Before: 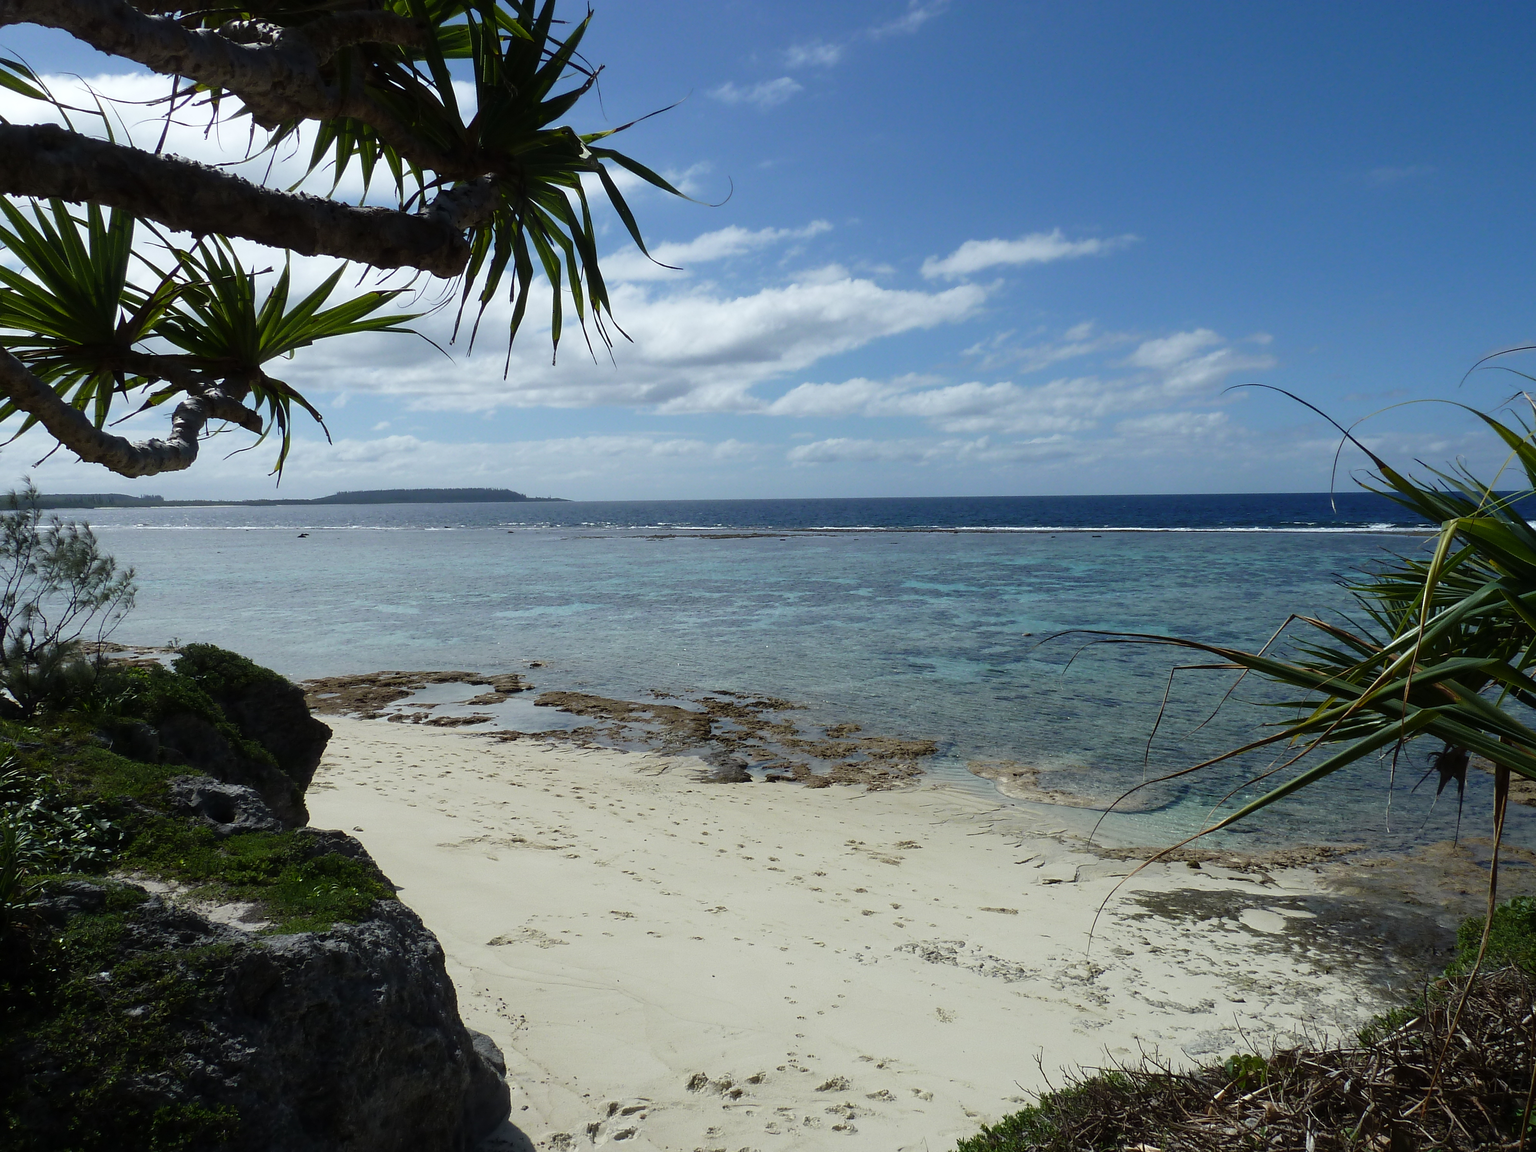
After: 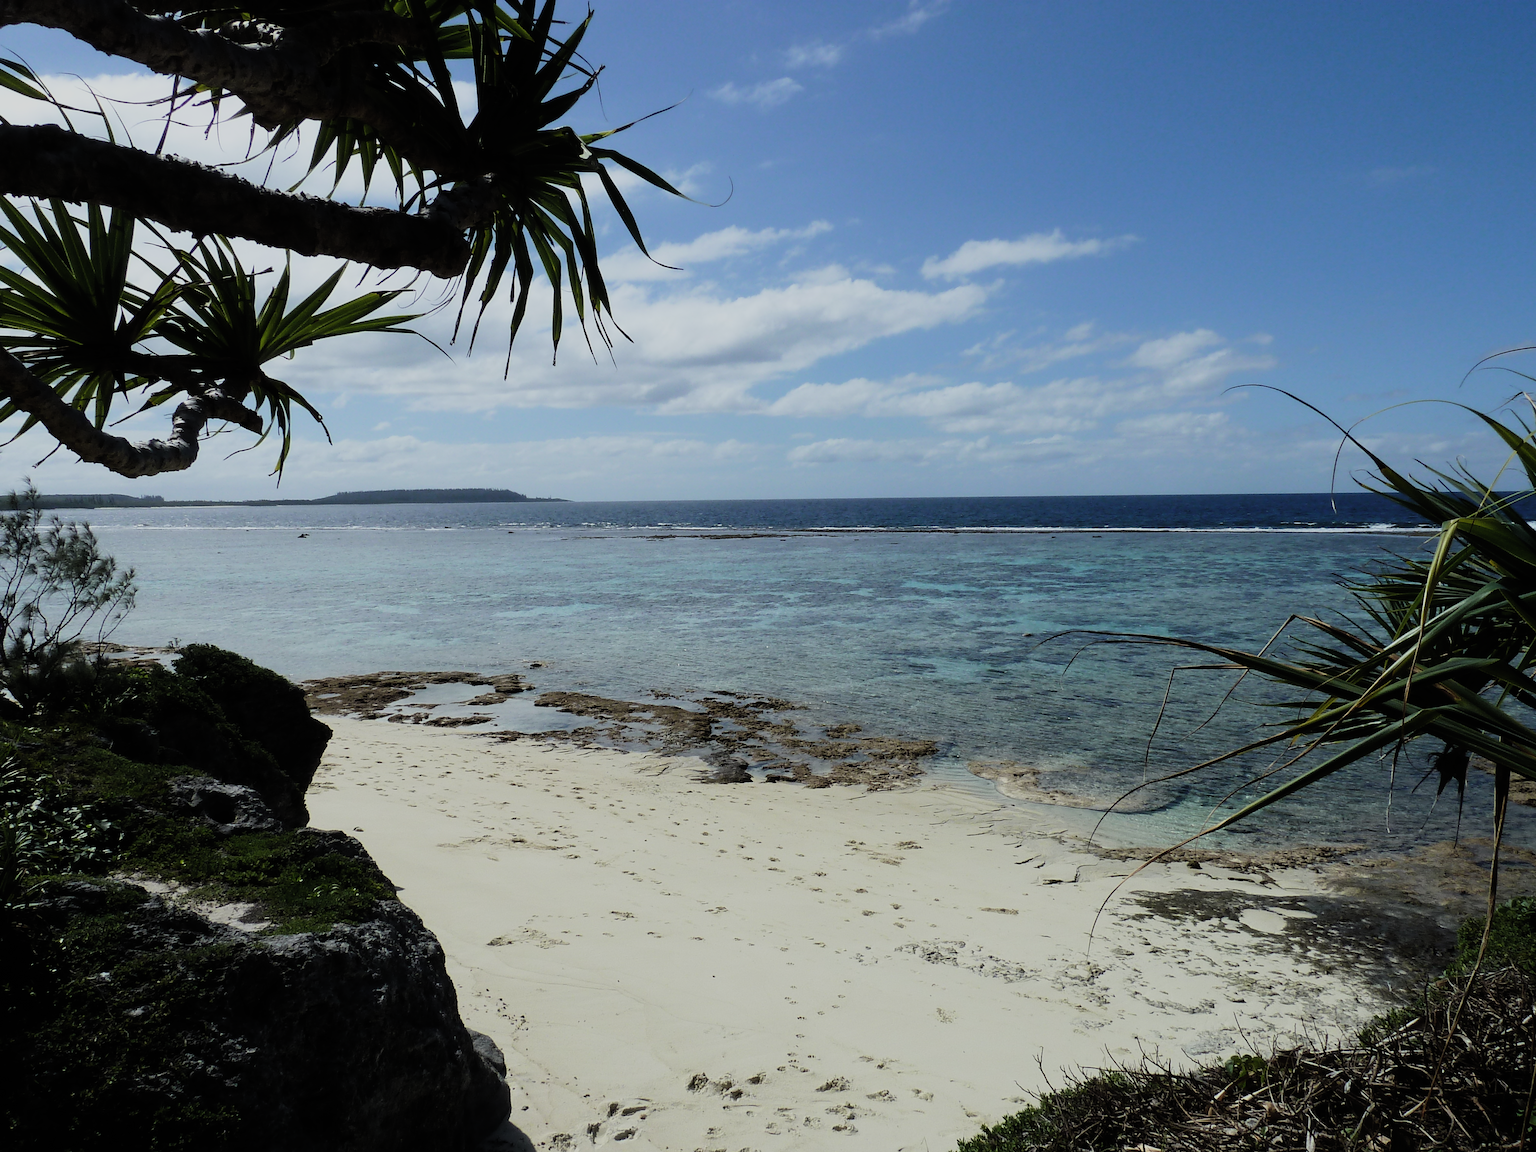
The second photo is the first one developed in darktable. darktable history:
filmic rgb: black relative exposure -7.5 EV, white relative exposure 4.99 EV, hardness 3.32, contrast 1.3, color science v5 (2021), contrast in shadows safe, contrast in highlights safe
